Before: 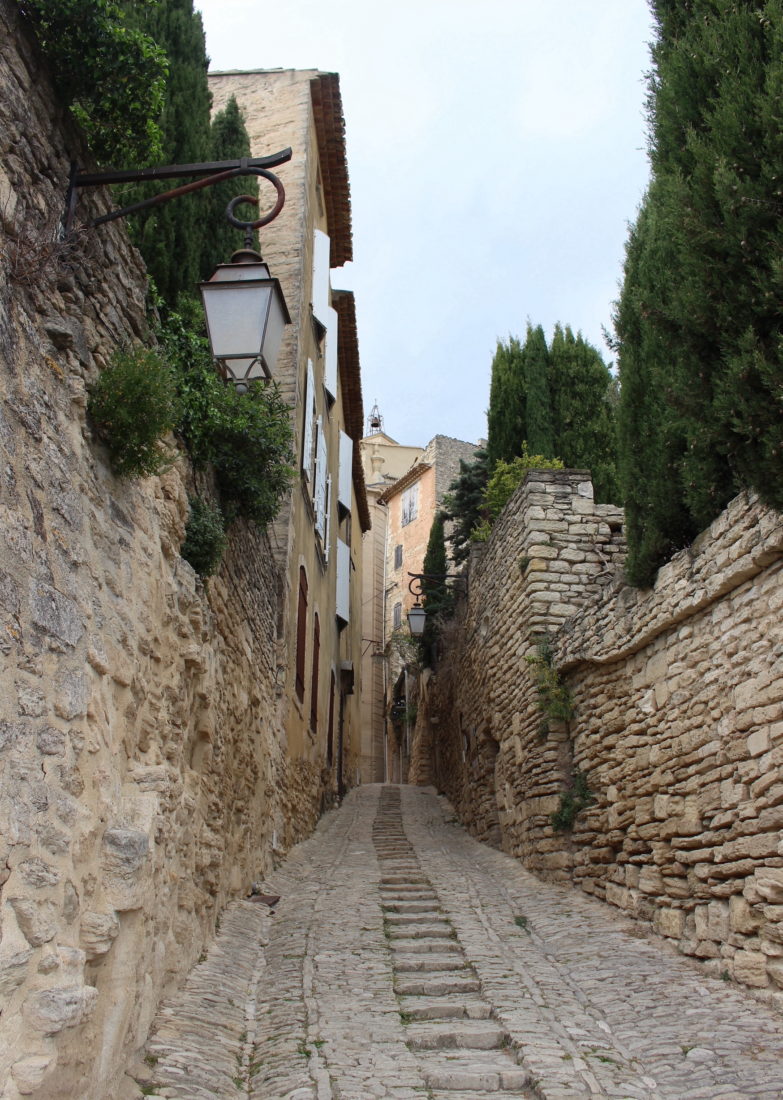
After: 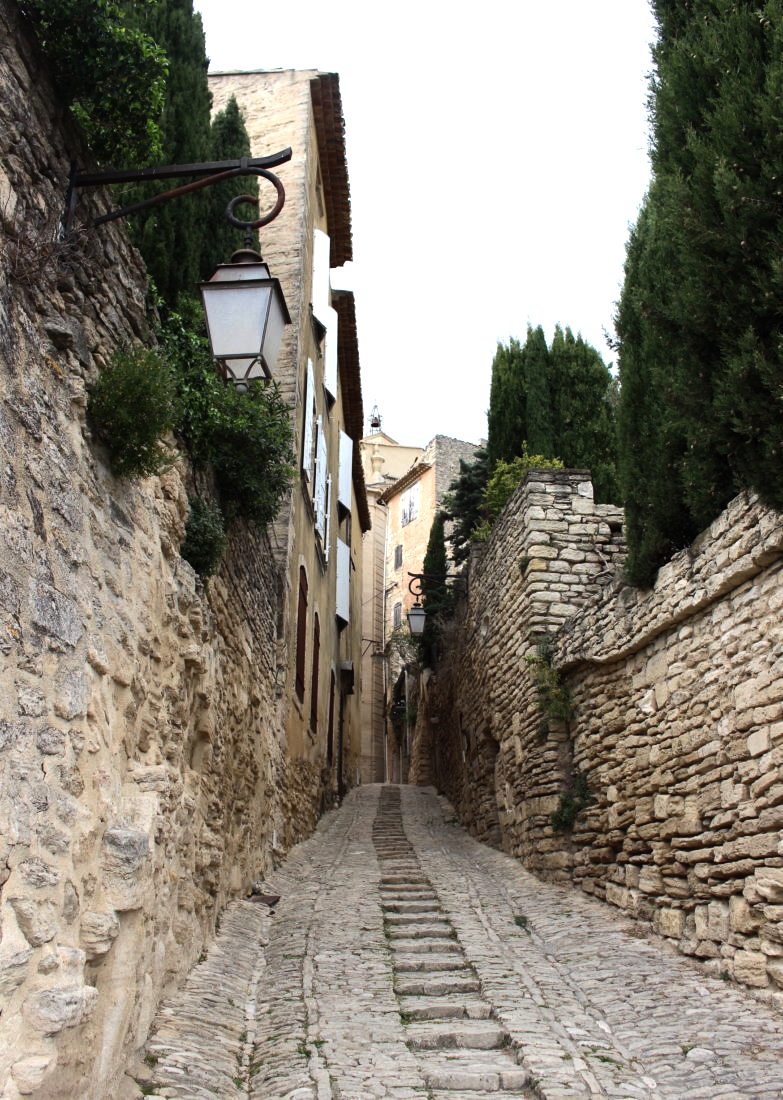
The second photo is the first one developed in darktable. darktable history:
tone equalizer: -8 EV -0.77 EV, -7 EV -0.712 EV, -6 EV -0.607 EV, -5 EV -0.411 EV, -3 EV 0.379 EV, -2 EV 0.6 EV, -1 EV 0.674 EV, +0 EV 0.728 EV, edges refinement/feathering 500, mask exposure compensation -1.57 EV, preserve details no
